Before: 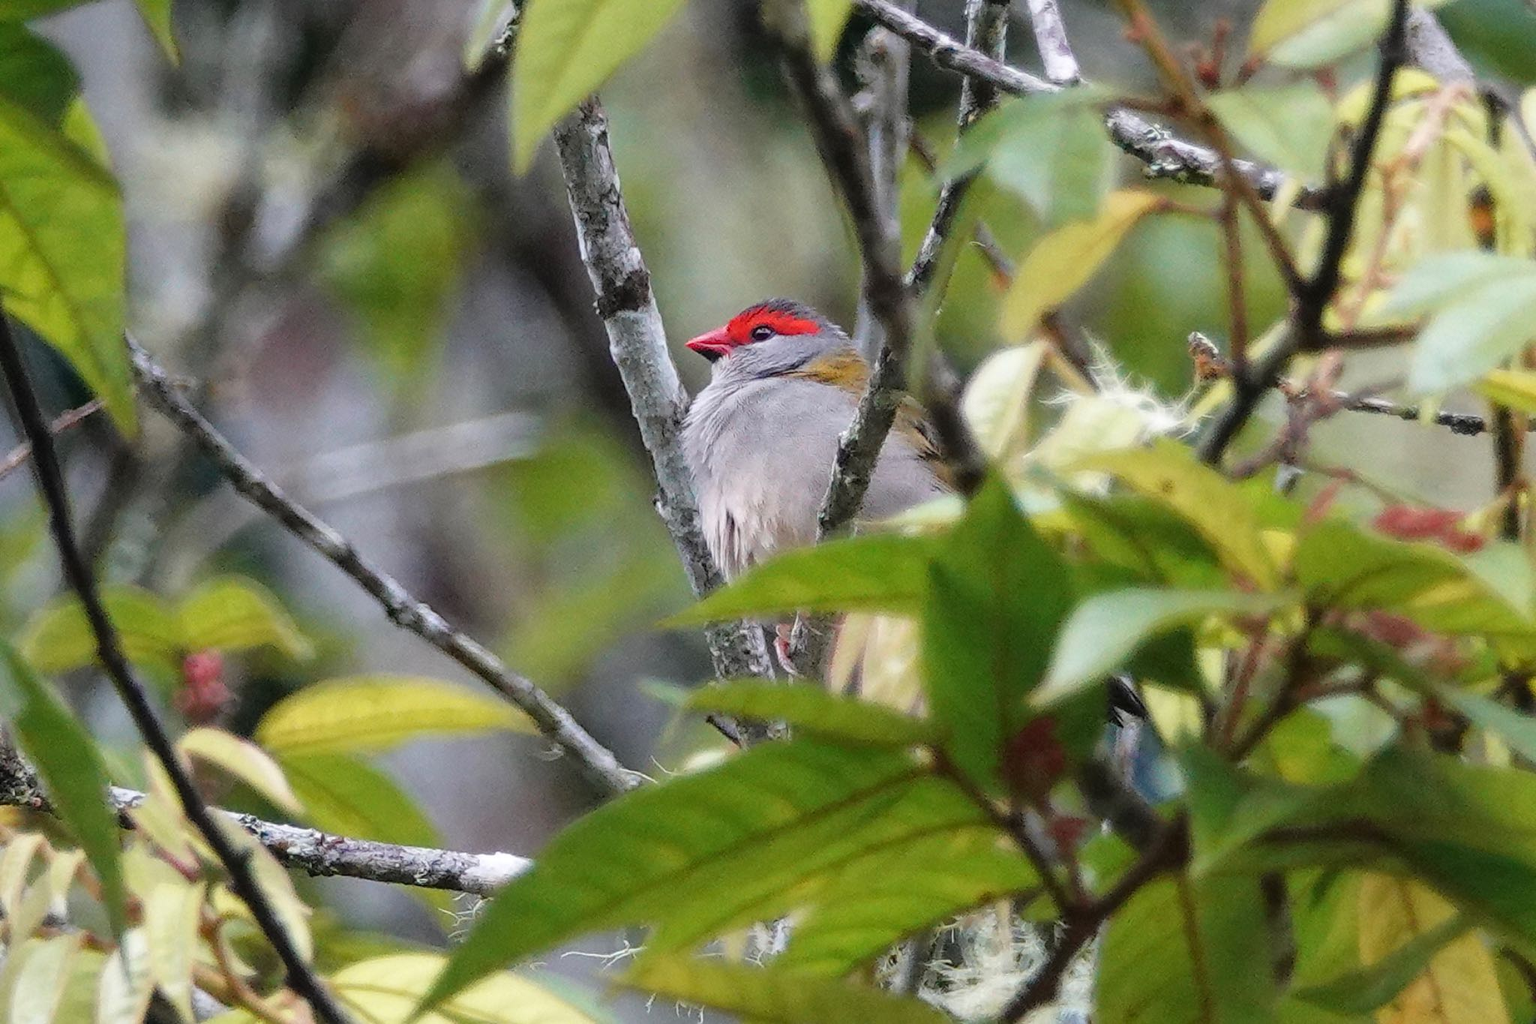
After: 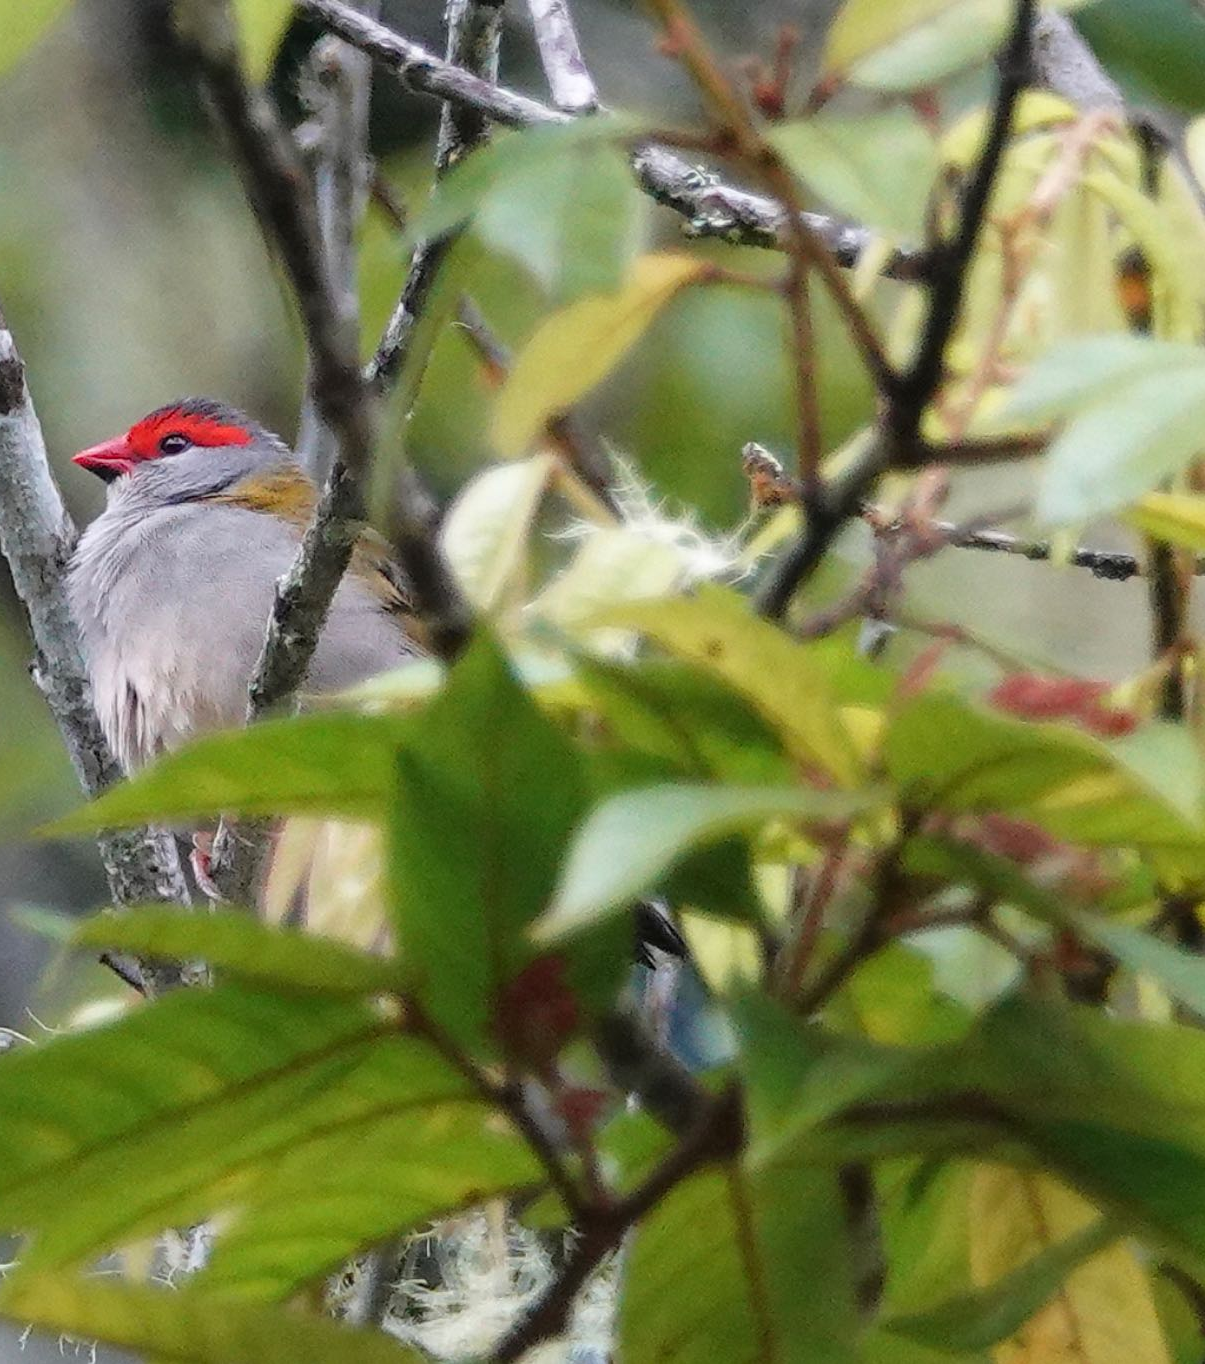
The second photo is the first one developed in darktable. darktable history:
crop: left 41.16%
